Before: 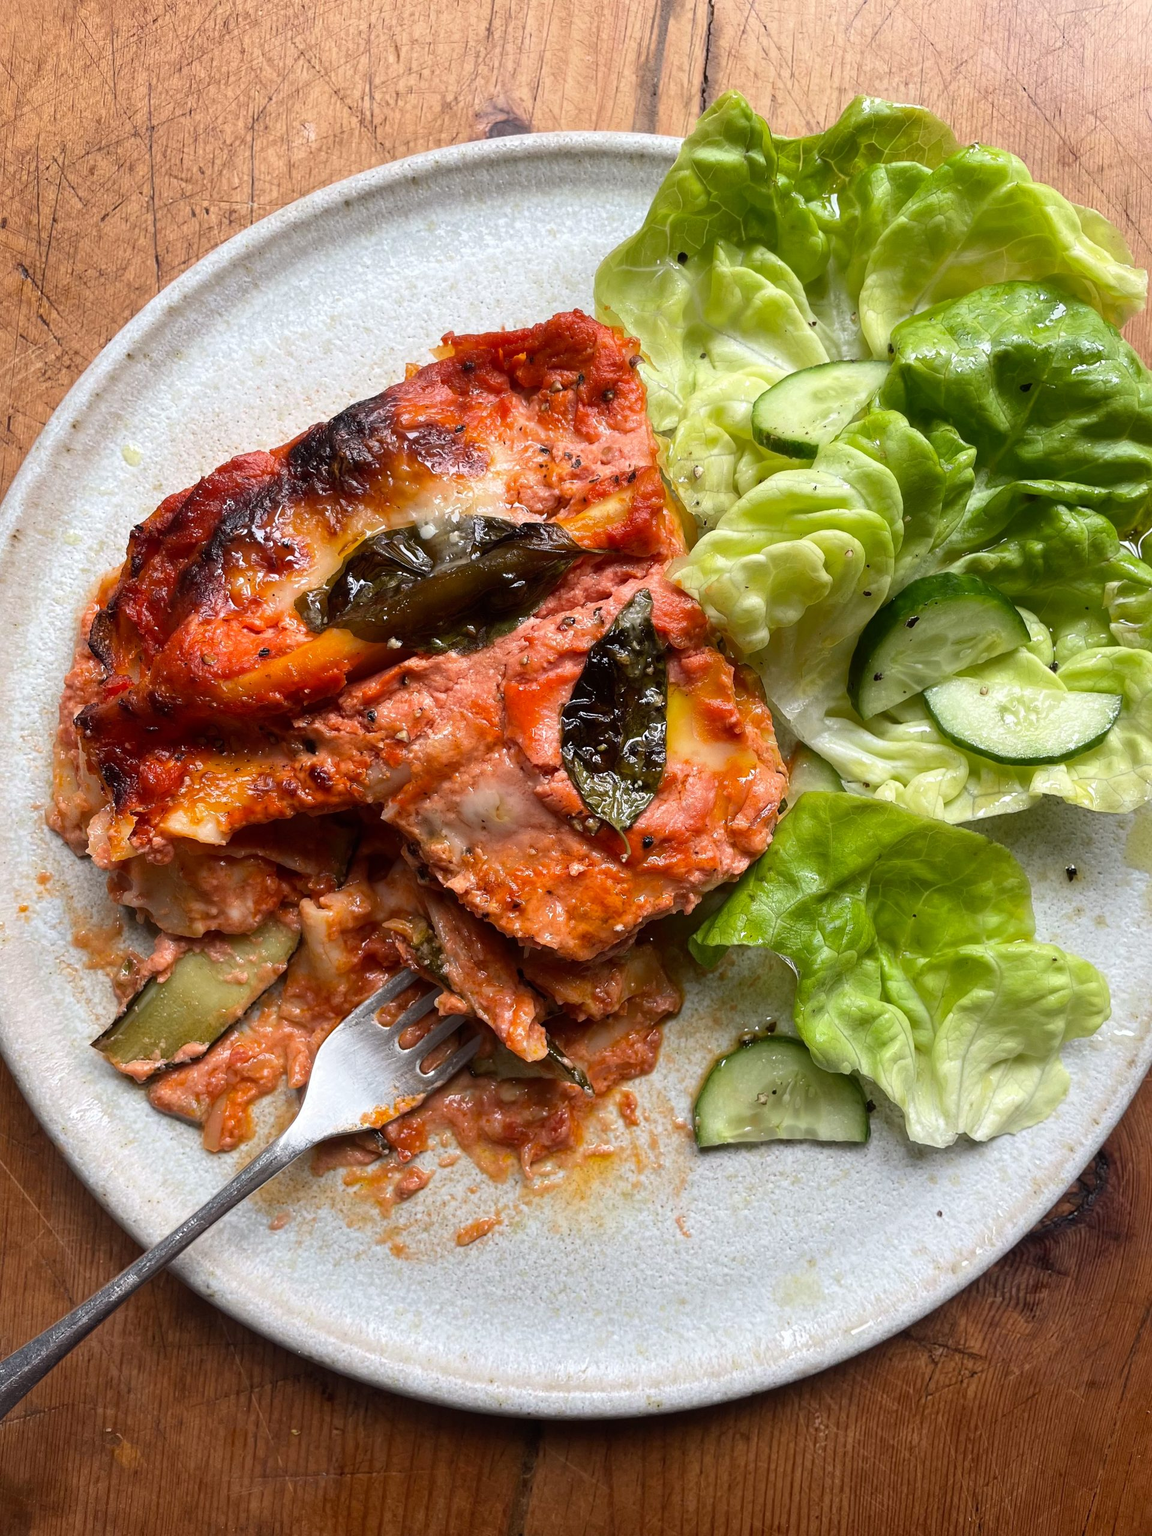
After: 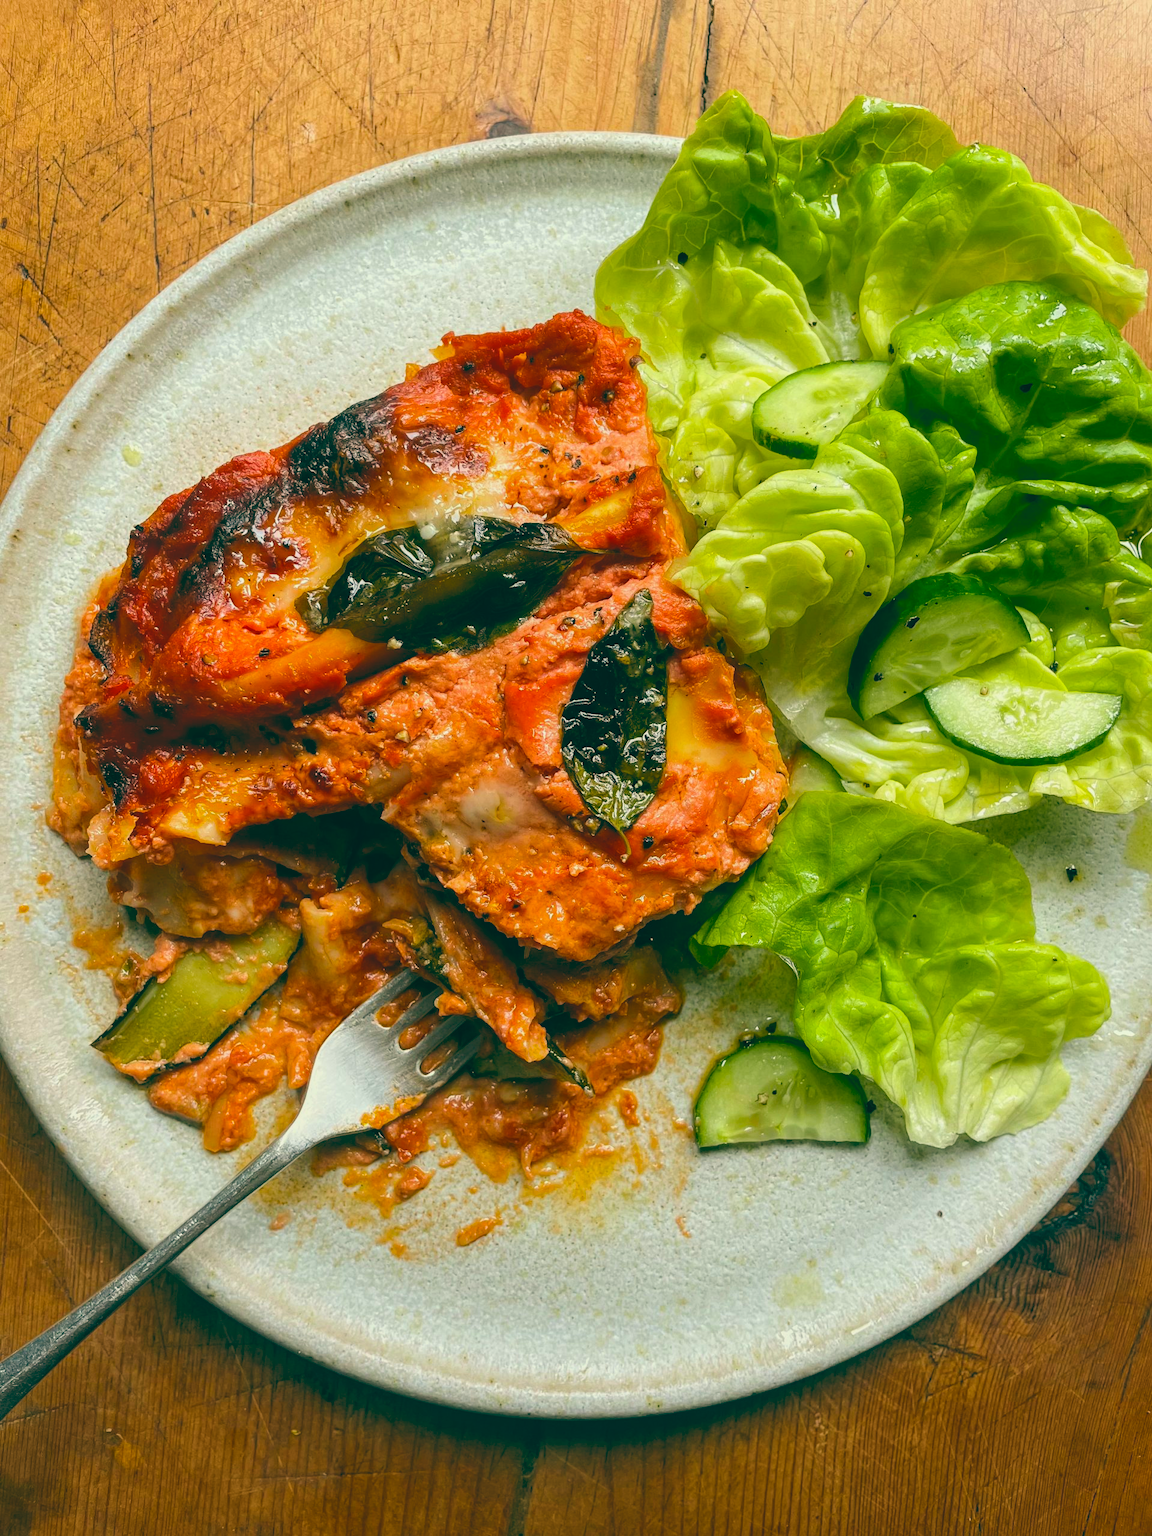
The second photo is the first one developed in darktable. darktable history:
local contrast: detail 110%
color balance rgb: perceptual saturation grading › global saturation 25%, perceptual brilliance grading › mid-tones 10%, perceptual brilliance grading › shadows 15%, global vibrance 20%
color balance: lift [1.005, 0.99, 1.007, 1.01], gamma [1, 1.034, 1.032, 0.966], gain [0.873, 1.055, 1.067, 0.933]
